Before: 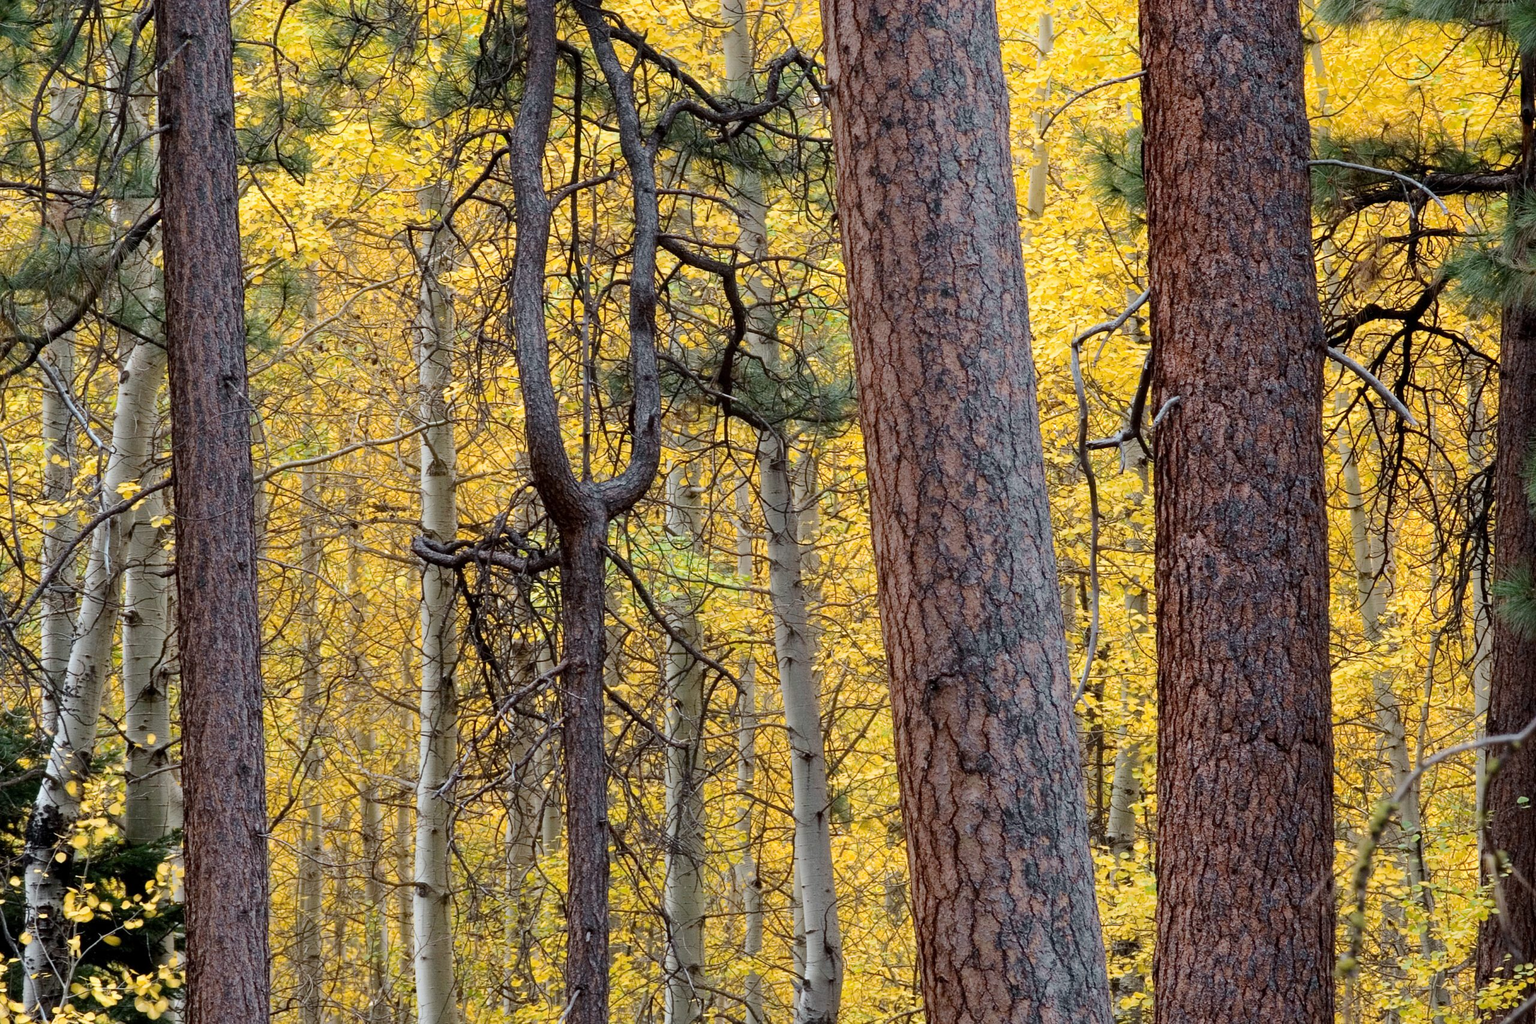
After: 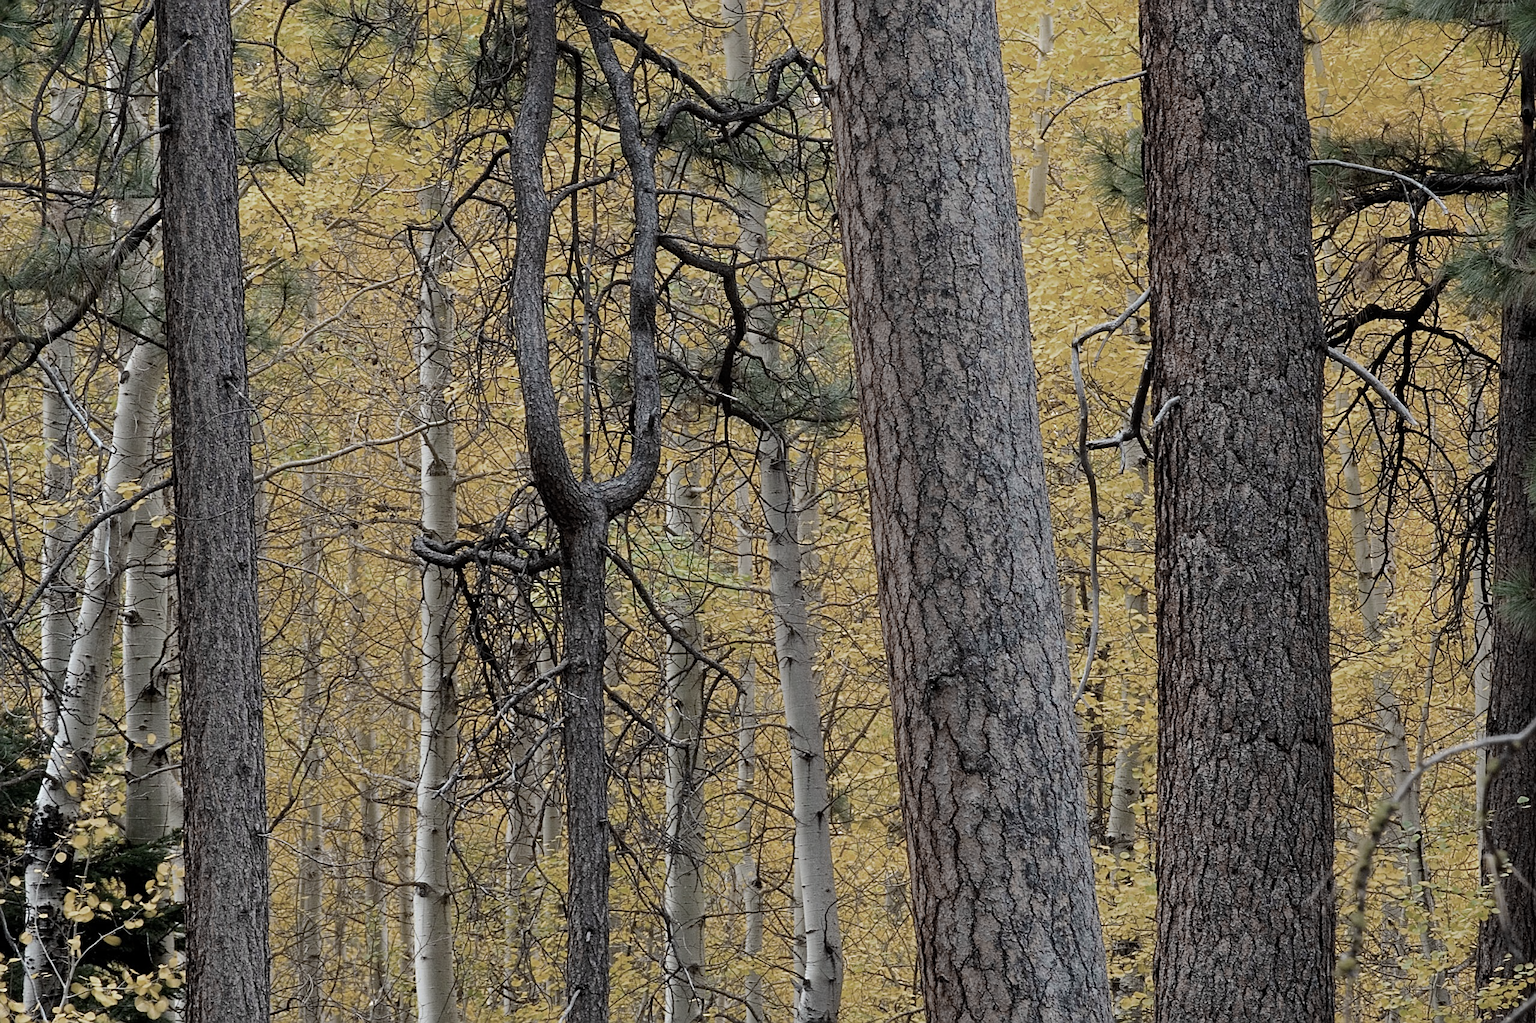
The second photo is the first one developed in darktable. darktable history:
sharpen: on, module defaults
color zones: curves: ch0 [(0, 0.487) (0.241, 0.395) (0.434, 0.373) (0.658, 0.412) (0.838, 0.487)]; ch1 [(0, 0) (0.053, 0.053) (0.211, 0.202) (0.579, 0.259) (0.781, 0.241)]
contrast brightness saturation: saturation 0.133
